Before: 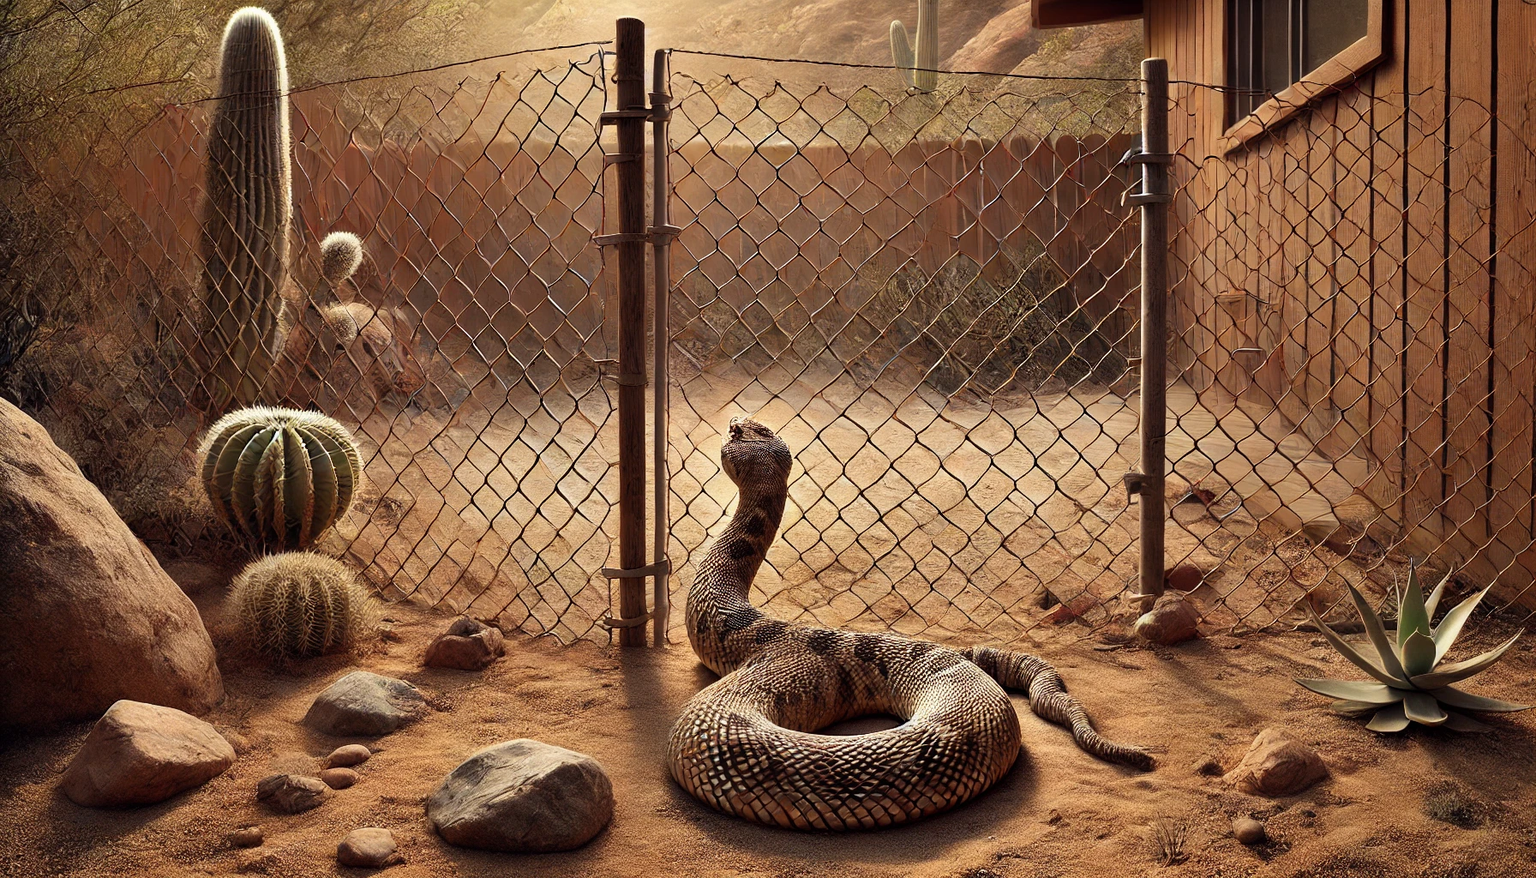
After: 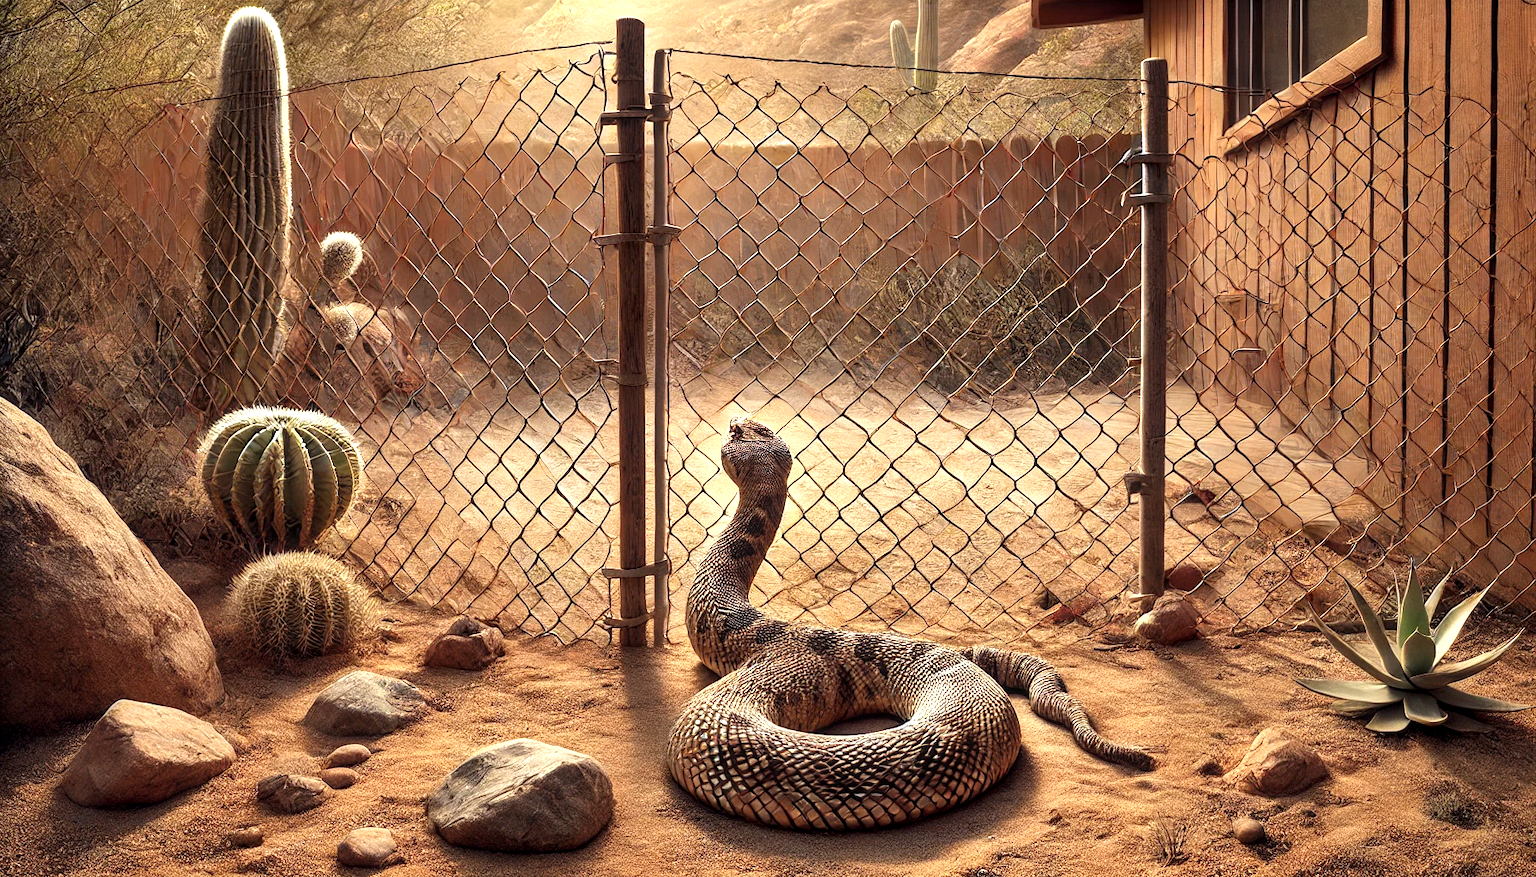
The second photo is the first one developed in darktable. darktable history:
local contrast: on, module defaults
exposure: exposure 0.658 EV, compensate highlight preservation false
